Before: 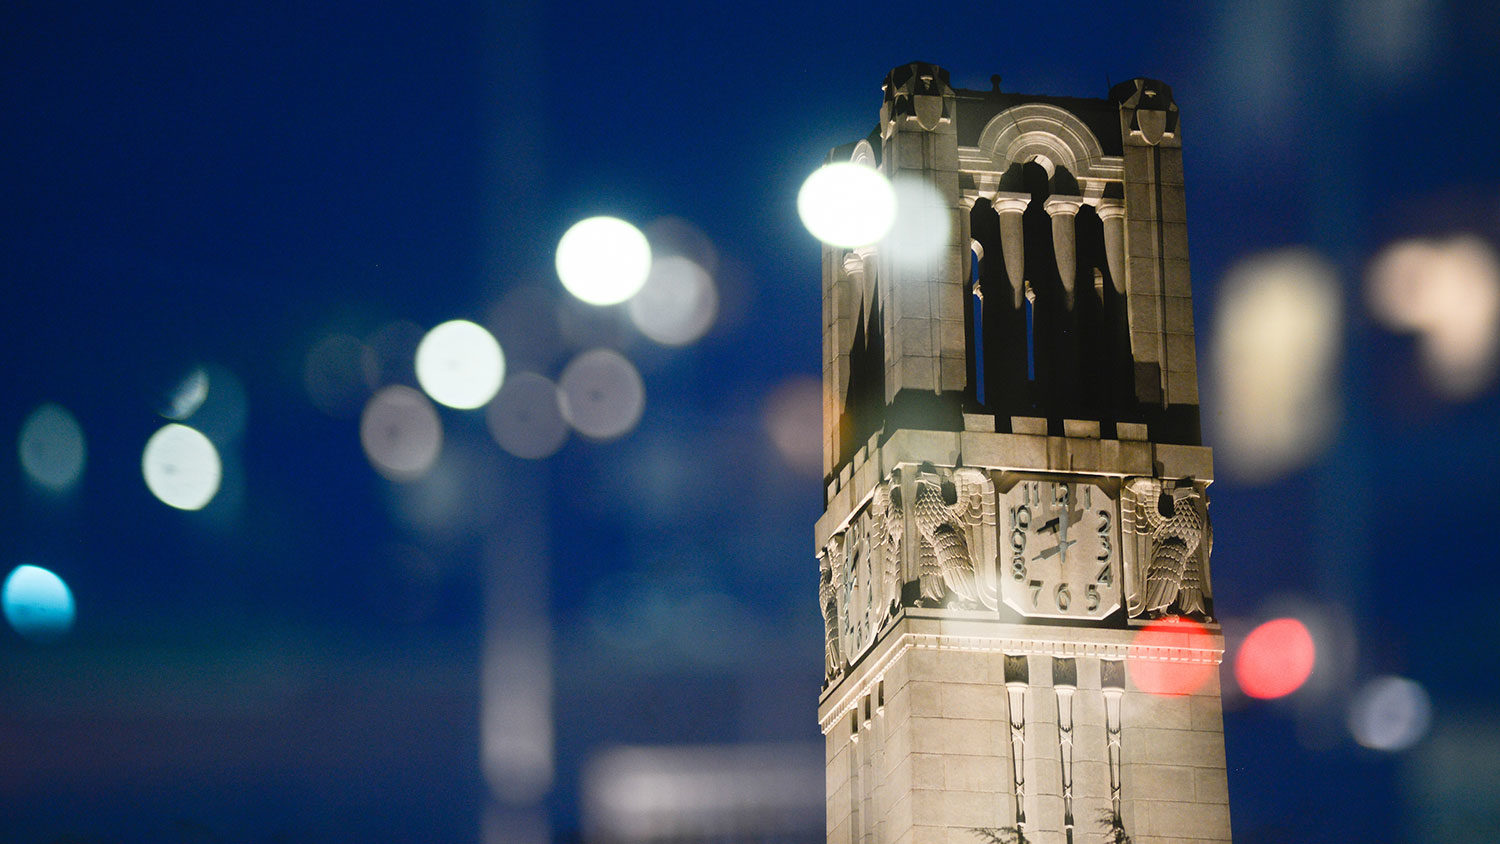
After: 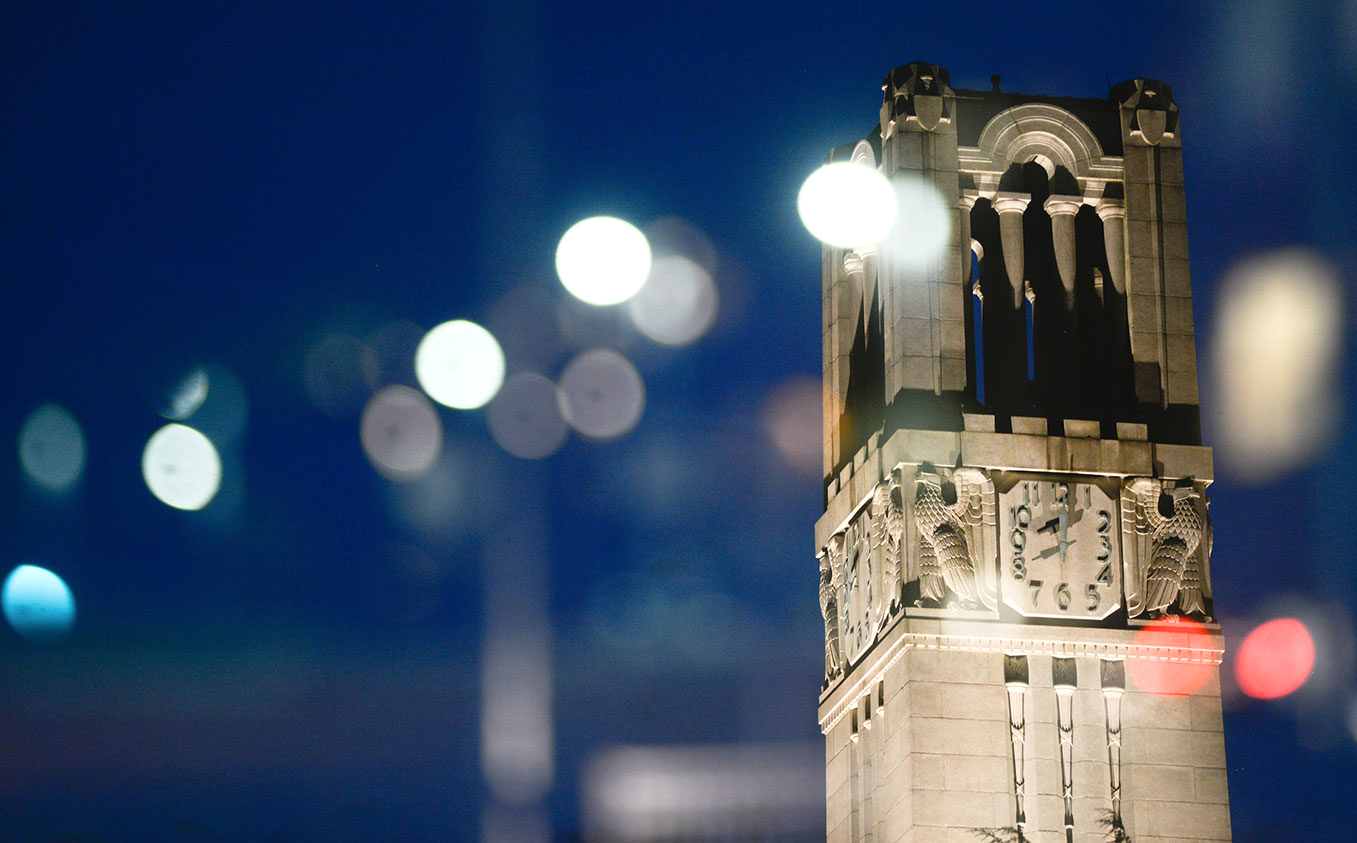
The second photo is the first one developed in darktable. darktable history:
crop: right 9.48%, bottom 0.029%
shadows and highlights: shadows -11.5, white point adjustment 4.18, highlights 26.87
